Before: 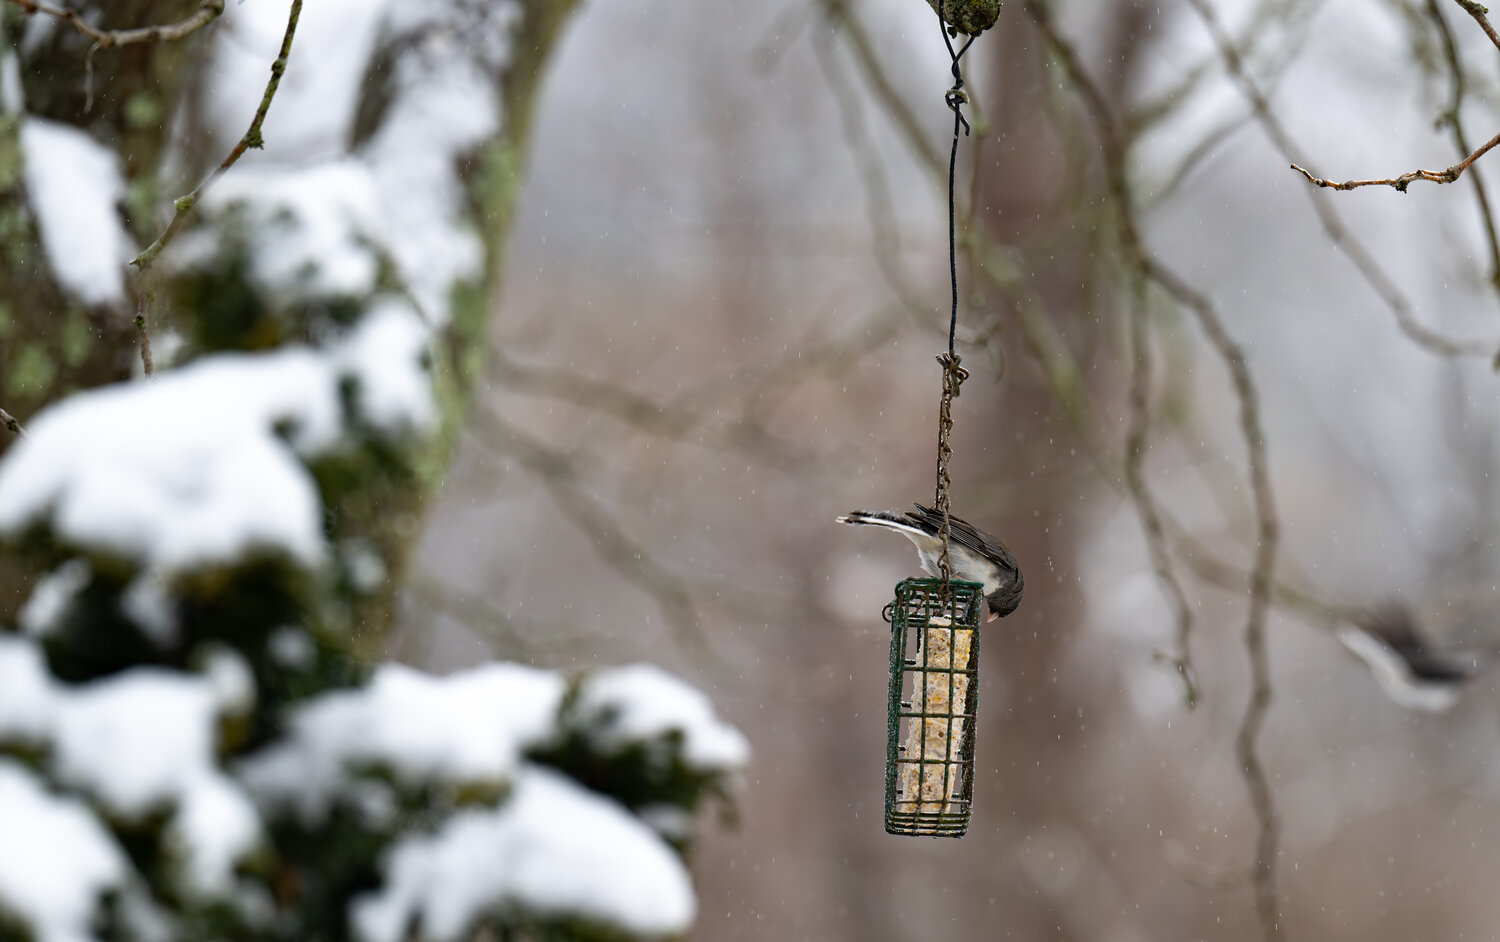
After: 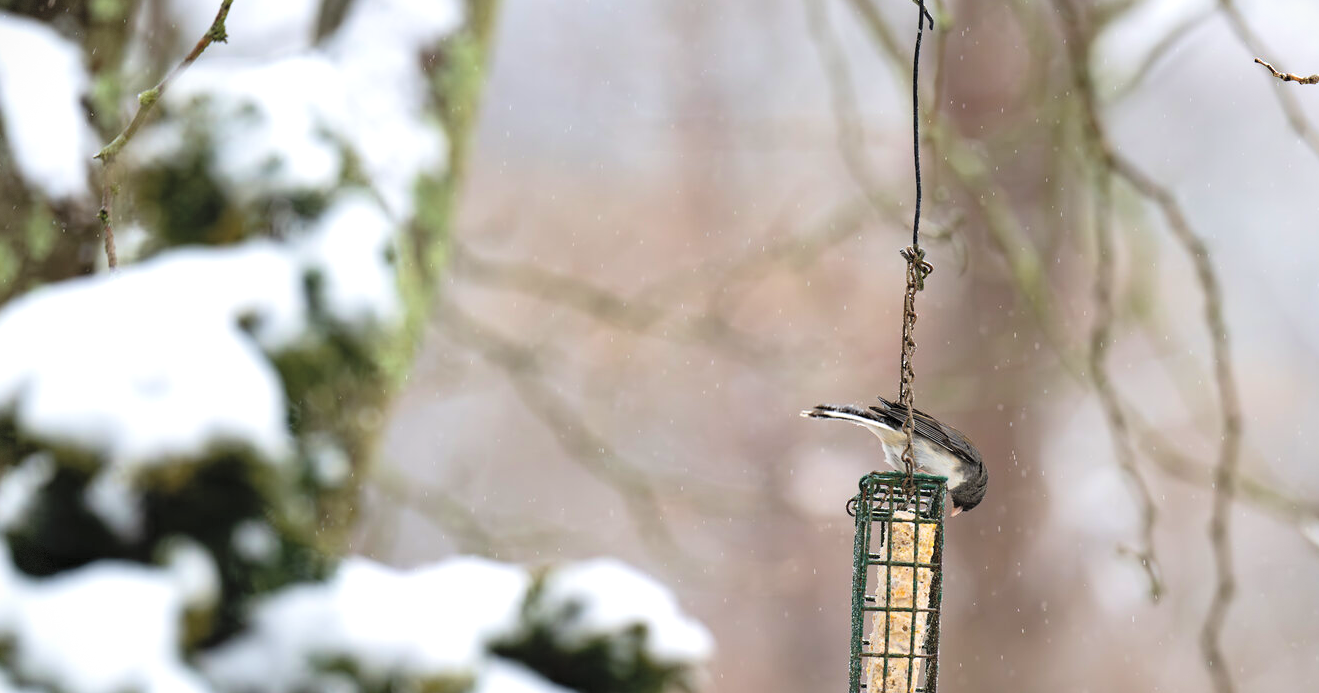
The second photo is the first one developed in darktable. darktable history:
crop and rotate: left 2.425%, top 11.305%, right 9.6%, bottom 15.08%
contrast brightness saturation: brightness 0.28
velvia: on, module defaults
vignetting: fall-off start 100%, fall-off radius 71%, brightness -0.434, saturation -0.2, width/height ratio 1.178, dithering 8-bit output, unbound false
tone equalizer: -8 EV -0.417 EV, -7 EV -0.389 EV, -6 EV -0.333 EV, -5 EV -0.222 EV, -3 EV 0.222 EV, -2 EV 0.333 EV, -1 EV 0.389 EV, +0 EV 0.417 EV, edges refinement/feathering 500, mask exposure compensation -1.57 EV, preserve details no
